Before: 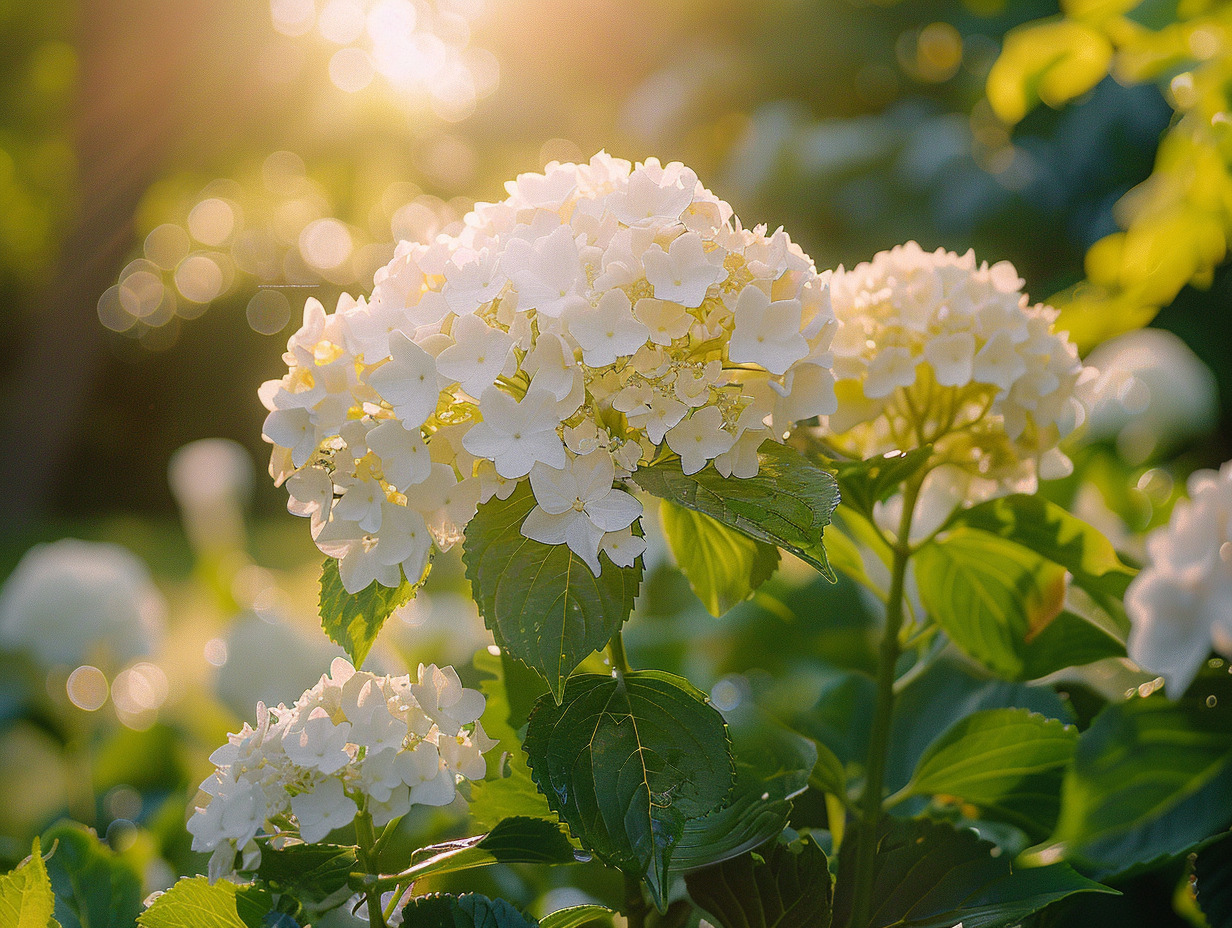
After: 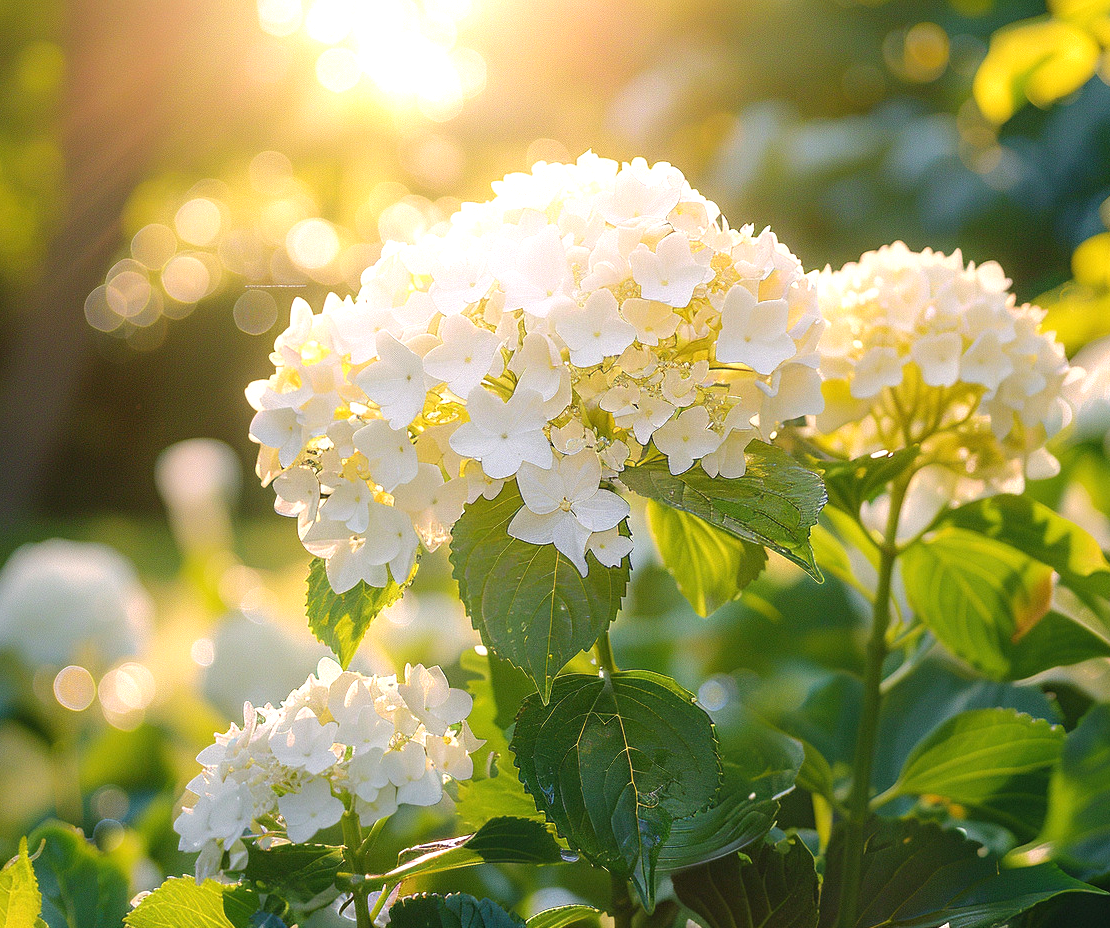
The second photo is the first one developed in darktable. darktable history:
crop and rotate: left 1.088%, right 8.807%
exposure: black level correction 0, exposure 0.7 EV, compensate exposure bias true, compensate highlight preservation false
